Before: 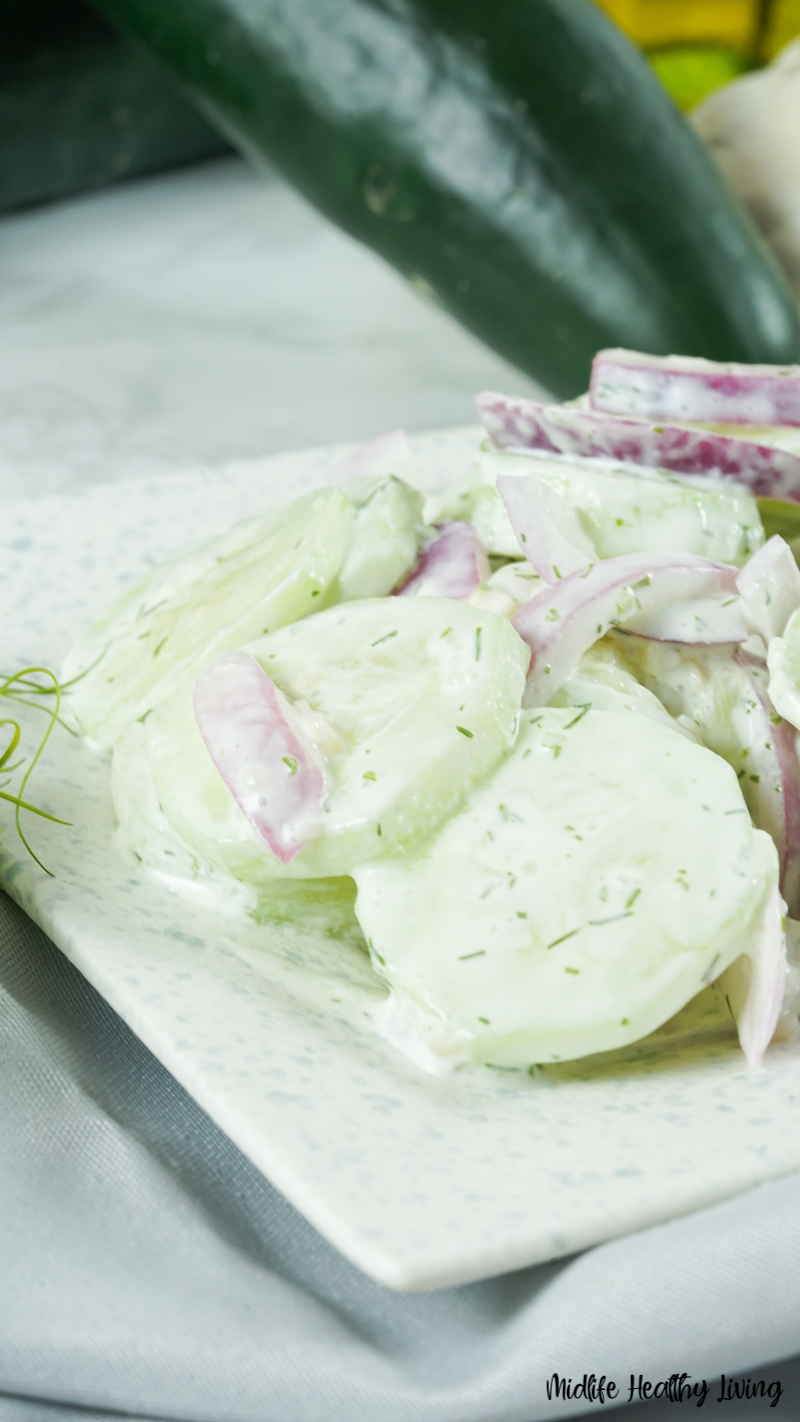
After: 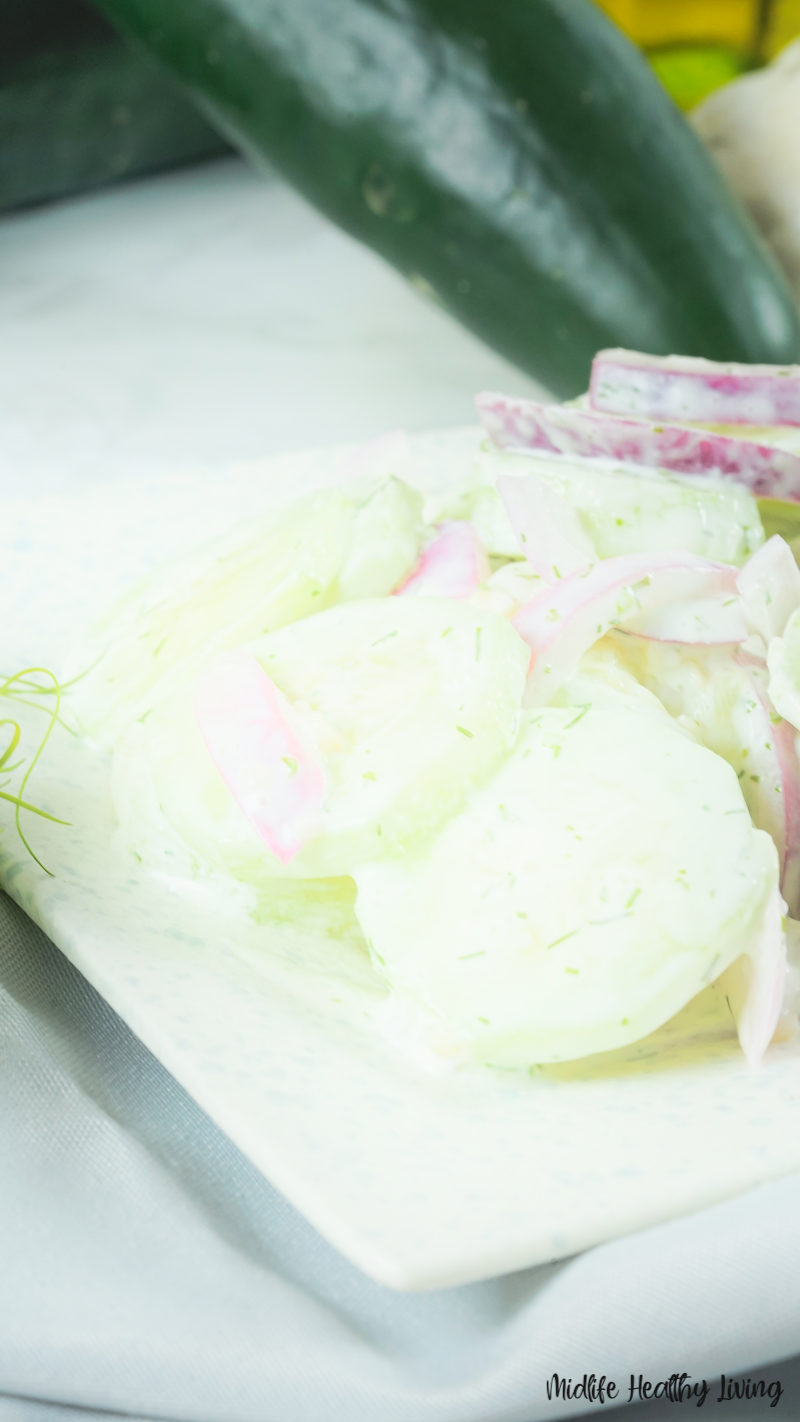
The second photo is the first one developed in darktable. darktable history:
shadows and highlights: highlights 70.7, soften with gaussian
contrast brightness saturation: contrast -0.1, brightness 0.05, saturation 0.08
tone equalizer: on, module defaults
white balance: emerald 1
